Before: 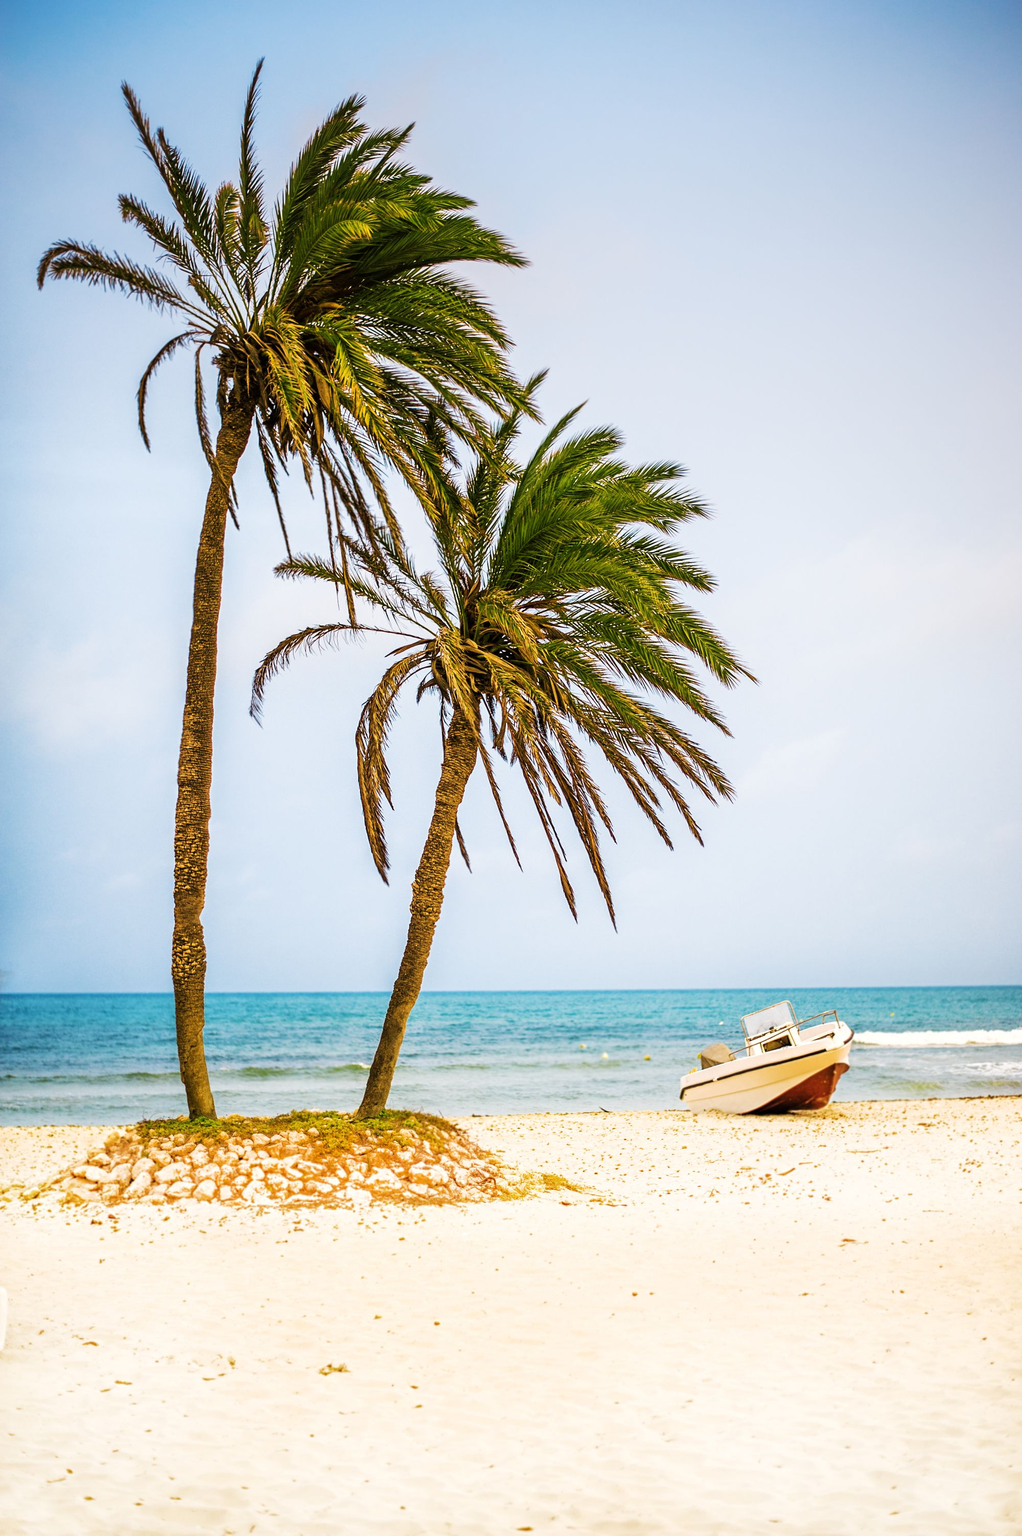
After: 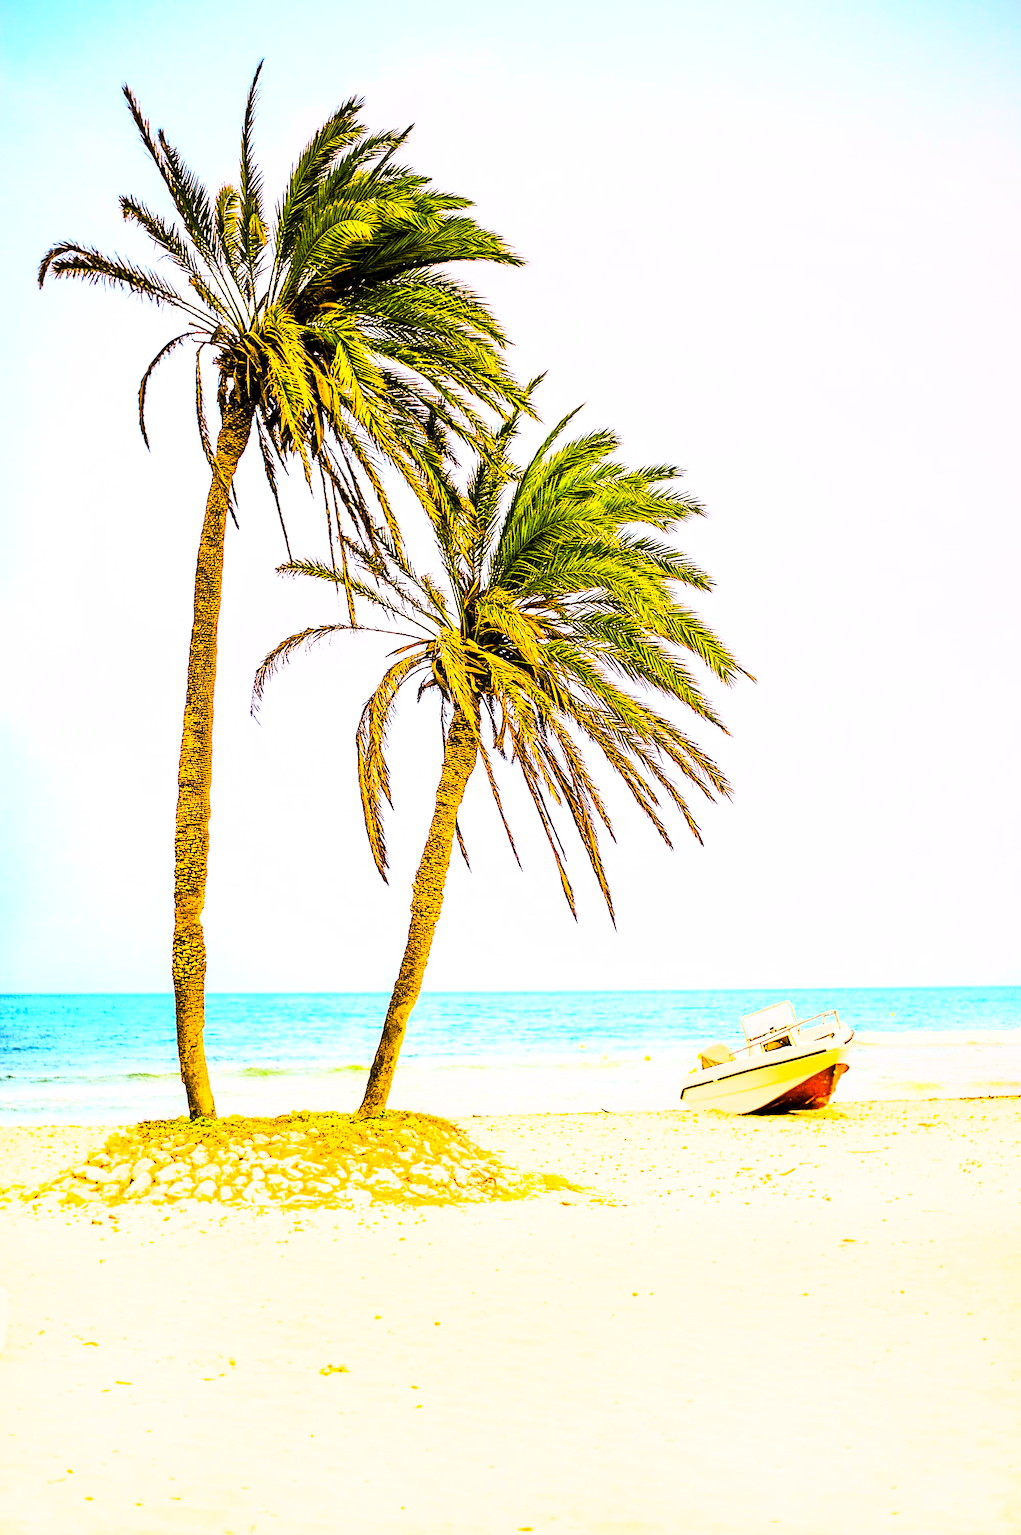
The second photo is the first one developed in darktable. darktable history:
tone curve: curves: ch0 [(0, 0) (0.003, 0.003) (0.011, 0.011) (0.025, 0.026) (0.044, 0.046) (0.069, 0.071) (0.1, 0.103) (0.136, 0.14) (0.177, 0.183) (0.224, 0.231) (0.277, 0.286) (0.335, 0.346) (0.399, 0.412) (0.468, 0.483) (0.543, 0.56) (0.623, 0.643) (0.709, 0.732) (0.801, 0.826) (0.898, 0.917) (1, 1)], preserve colors none
rgb curve: curves: ch0 [(0, 0) (0.21, 0.15) (0.24, 0.21) (0.5, 0.75) (0.75, 0.96) (0.89, 0.99) (1, 1)]; ch1 [(0, 0.02) (0.21, 0.13) (0.25, 0.2) (0.5, 0.67) (0.75, 0.9) (0.89, 0.97) (1, 1)]; ch2 [(0, 0.02) (0.21, 0.13) (0.25, 0.2) (0.5, 0.67) (0.75, 0.9) (0.89, 0.97) (1, 1)], compensate middle gray true
local contrast: highlights 100%, shadows 100%, detail 120%, midtone range 0.2
sharpen: on, module defaults
color balance rgb: perceptual saturation grading › global saturation 25%, global vibrance 20%
exposure: exposure 0.657 EV, compensate highlight preservation false
color correction: highlights a* 7.34, highlights b* 4.37
